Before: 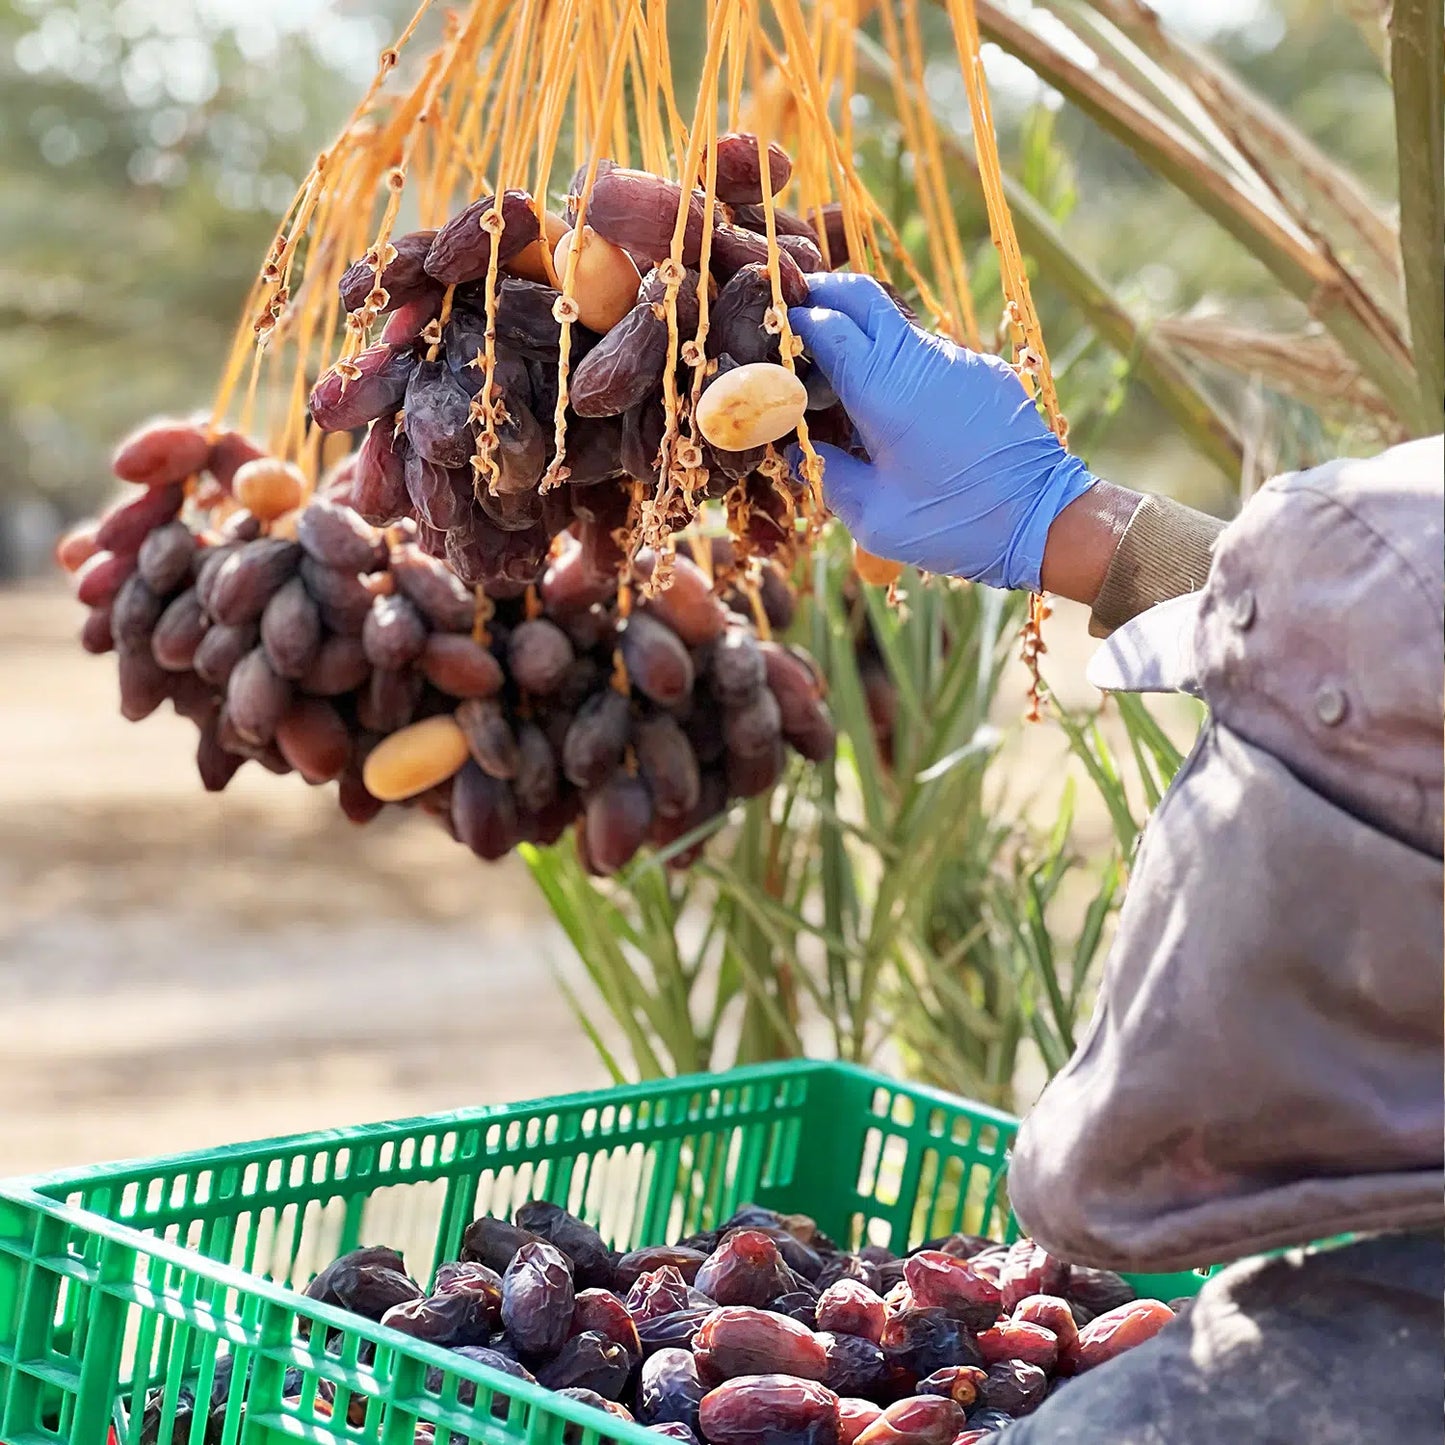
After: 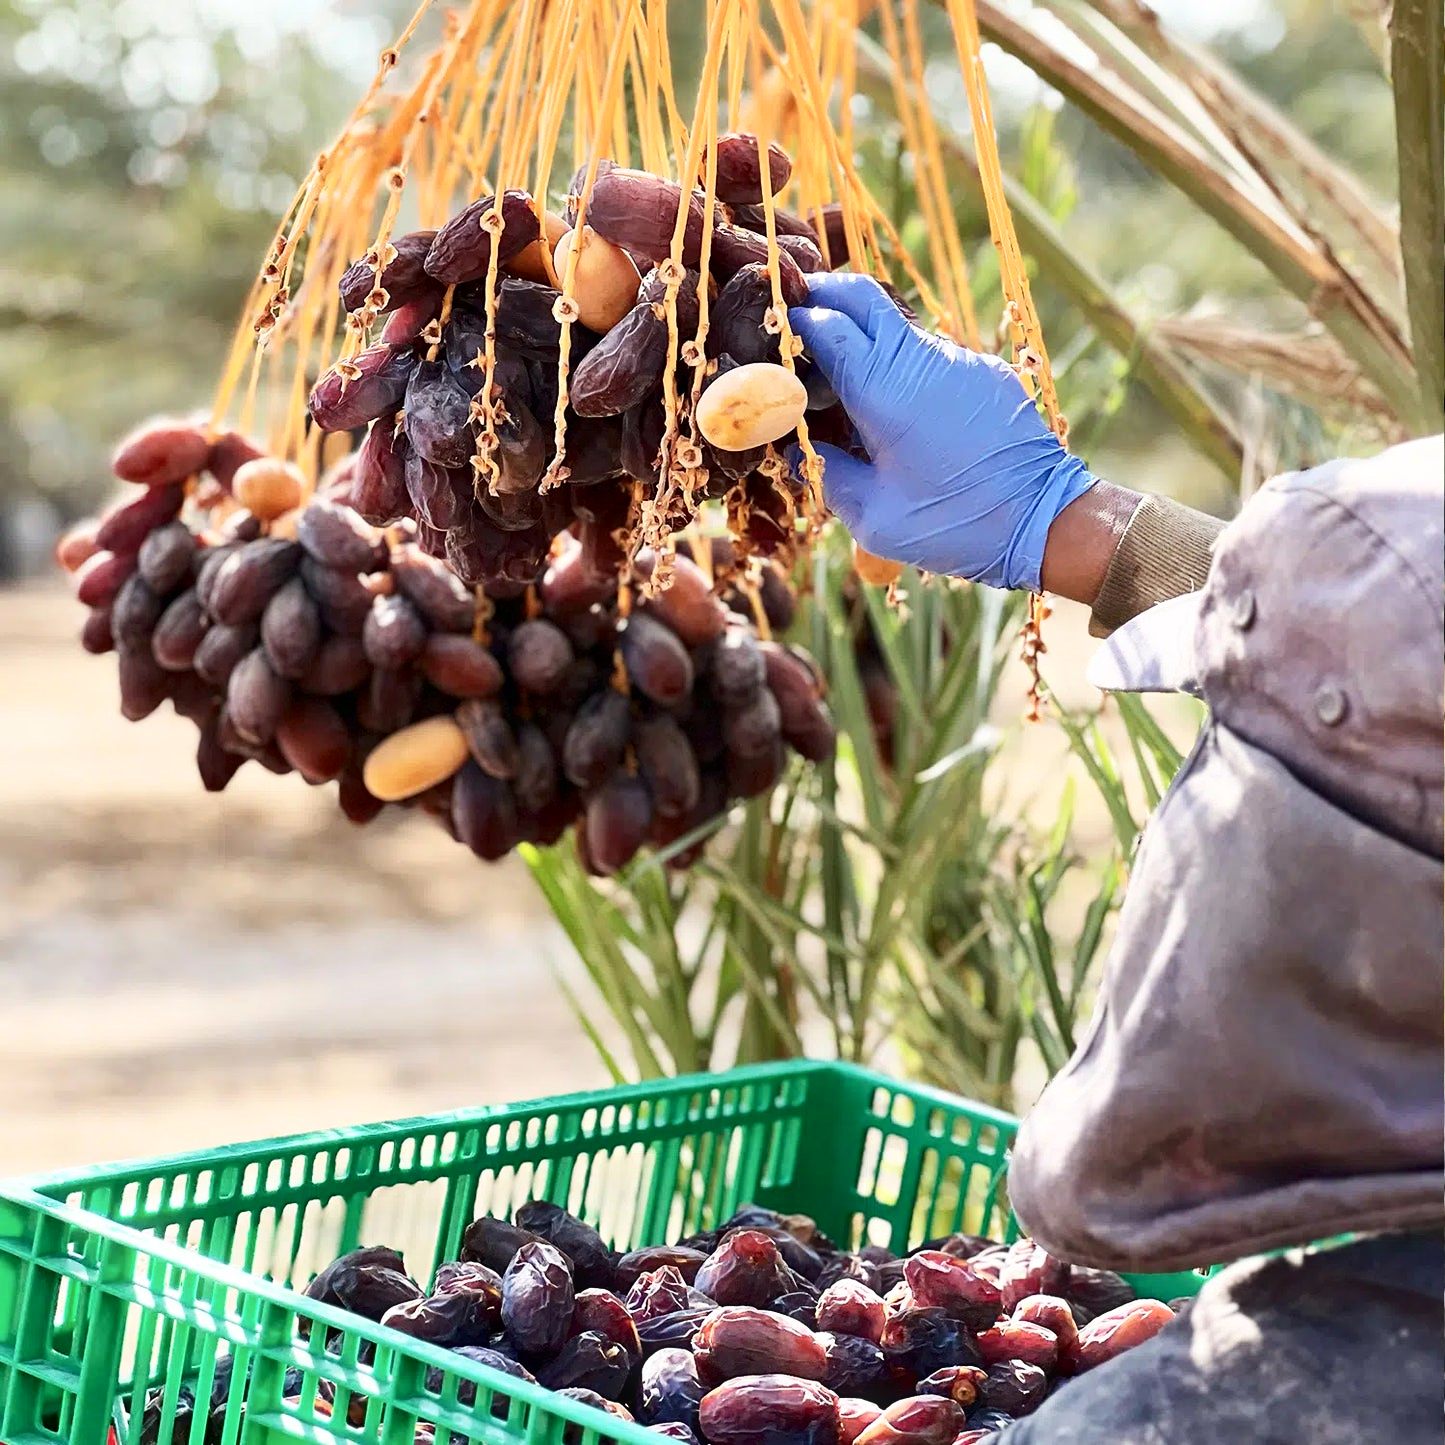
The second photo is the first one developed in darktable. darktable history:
bloom: size 3%, threshold 100%, strength 0%
contrast brightness saturation: contrast 0.22
